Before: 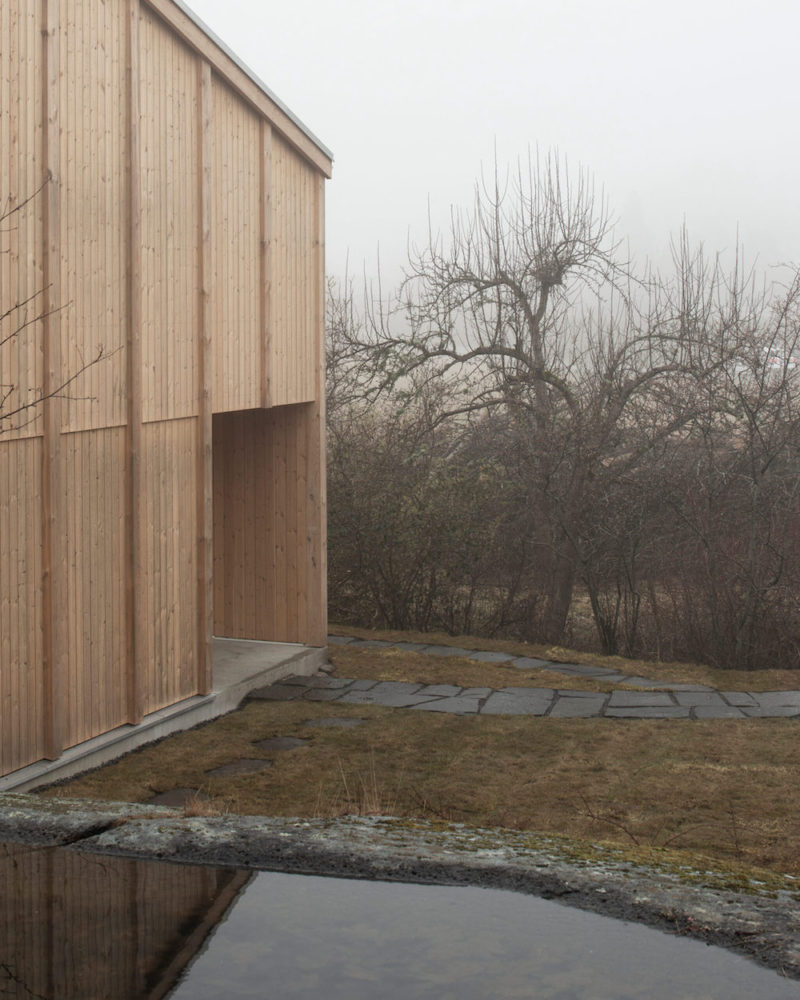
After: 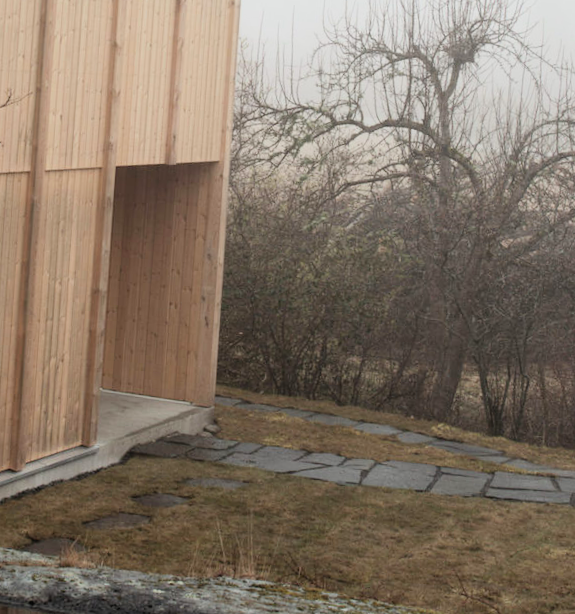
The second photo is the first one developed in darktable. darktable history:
contrast brightness saturation: contrast 0.199, brightness 0.145, saturation 0.14
filmic rgb: middle gray luminance 18.22%, black relative exposure -9.03 EV, white relative exposure 3.72 EV, threshold 2.97 EV, target black luminance 0%, hardness 4.87, latitude 68.18%, contrast 0.939, highlights saturation mix 20.13%, shadows ↔ highlights balance 20.86%, enable highlight reconstruction true
crop and rotate: angle -4.14°, left 9.723%, top 21.134%, right 11.978%, bottom 11.987%
